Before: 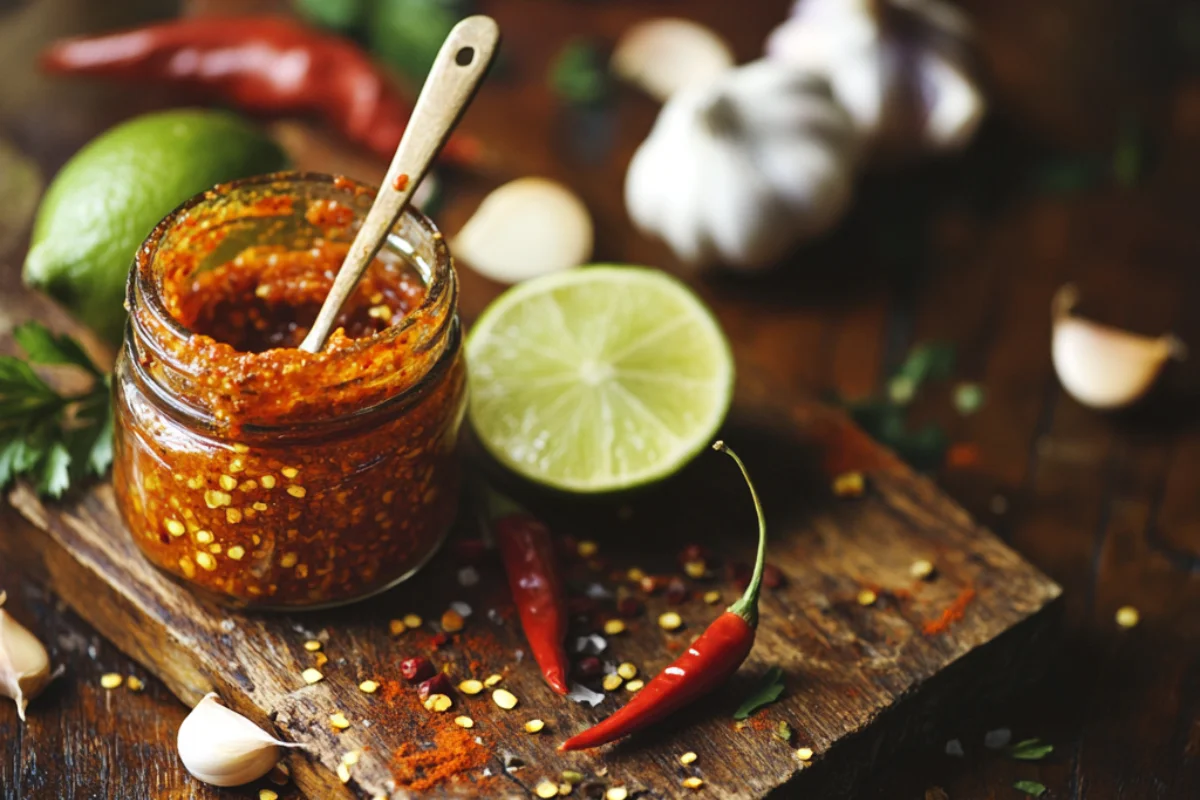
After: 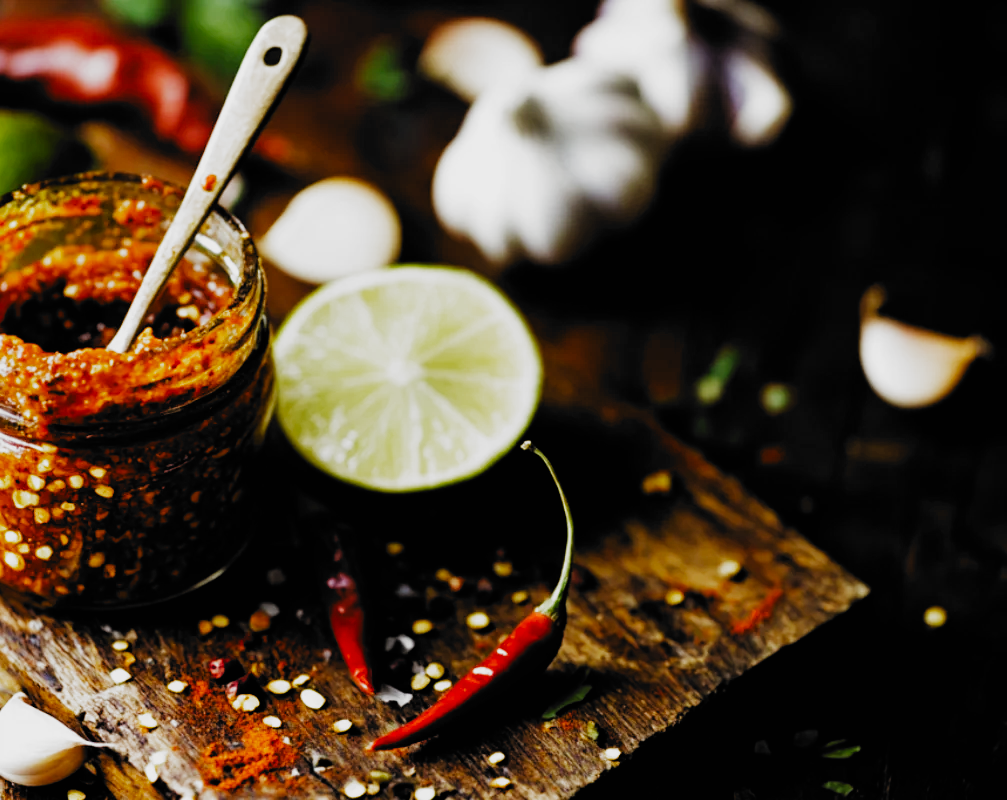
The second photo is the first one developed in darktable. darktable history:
crop: left 16.008%
filmic rgb: black relative exposure -5.07 EV, white relative exposure 3.97 EV, hardness 2.9, contrast 1.399, highlights saturation mix -31.38%, add noise in highlights 0, preserve chrominance no, color science v3 (2019), use custom middle-gray values true, contrast in highlights soft
